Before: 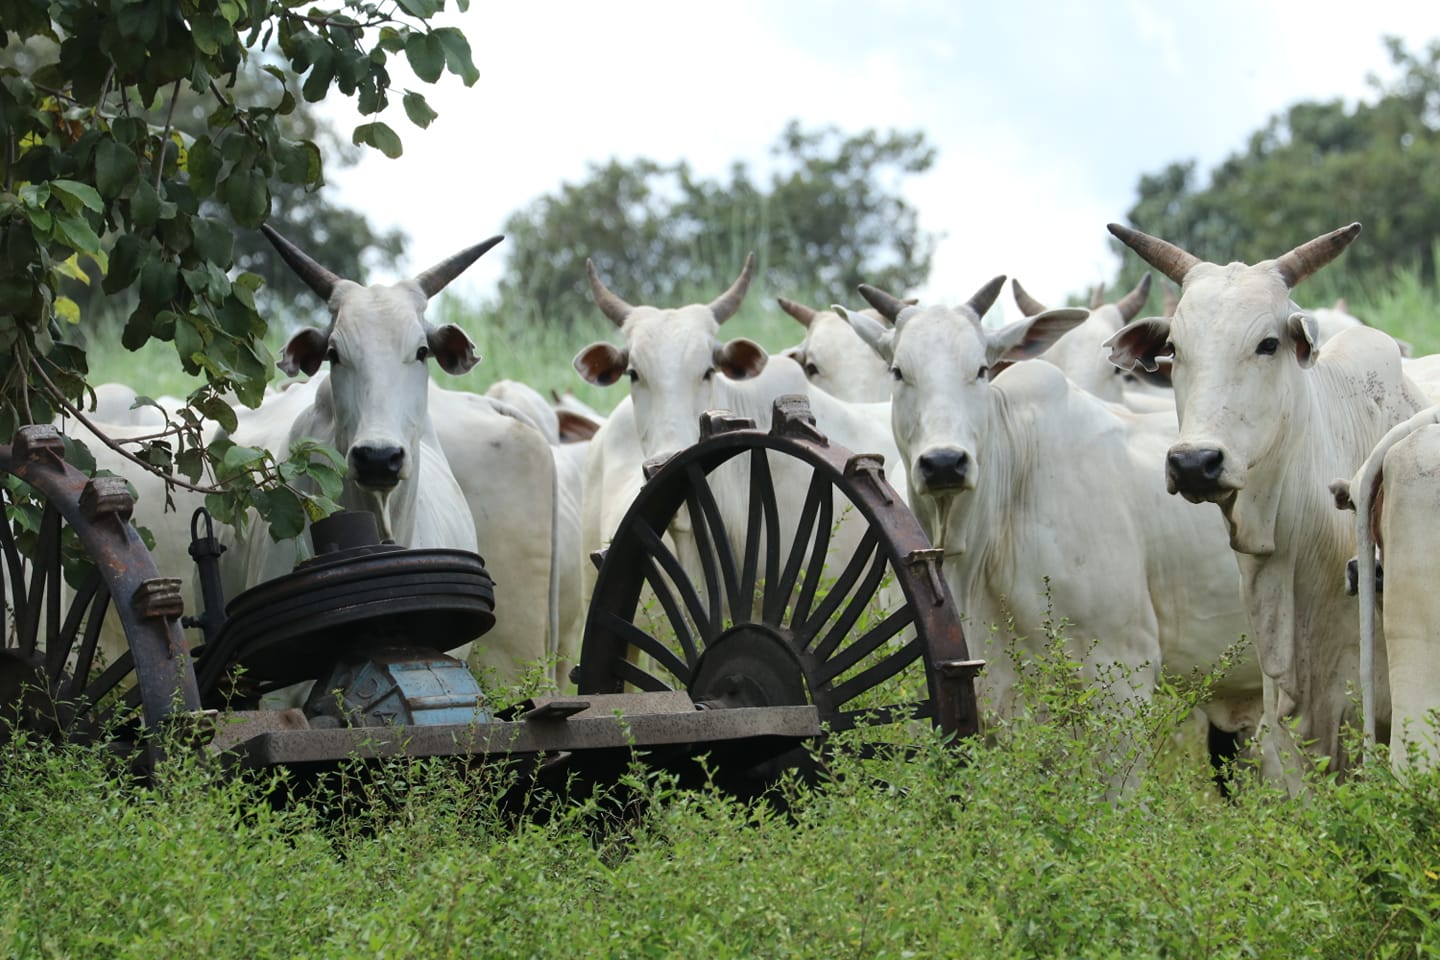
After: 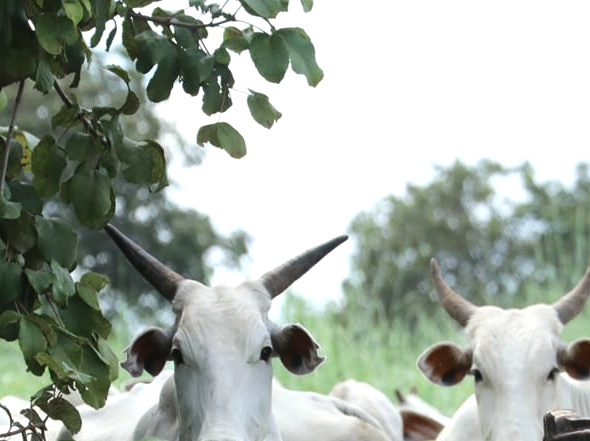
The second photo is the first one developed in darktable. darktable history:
crop and rotate: left 10.889%, top 0.066%, right 48.086%, bottom 53.951%
color zones: curves: ch0 [(0.11, 0.396) (0.195, 0.36) (0.25, 0.5) (0.303, 0.412) (0.357, 0.544) (0.75, 0.5) (0.967, 0.328)]; ch1 [(0, 0.468) (0.112, 0.512) (0.202, 0.6) (0.25, 0.5) (0.307, 0.352) (0.357, 0.544) (0.75, 0.5) (0.963, 0.524)]
exposure: exposure 0.298 EV, compensate highlight preservation false
